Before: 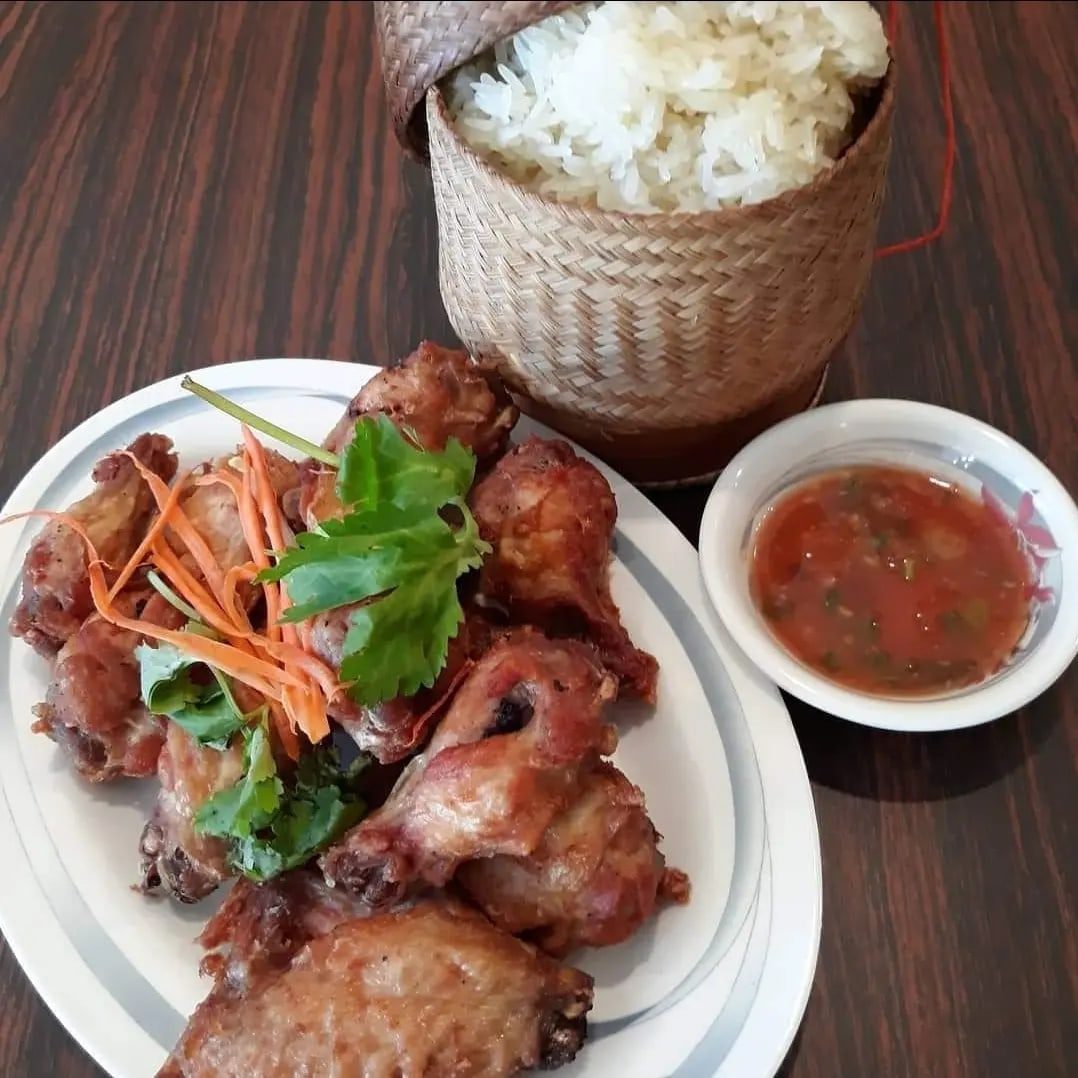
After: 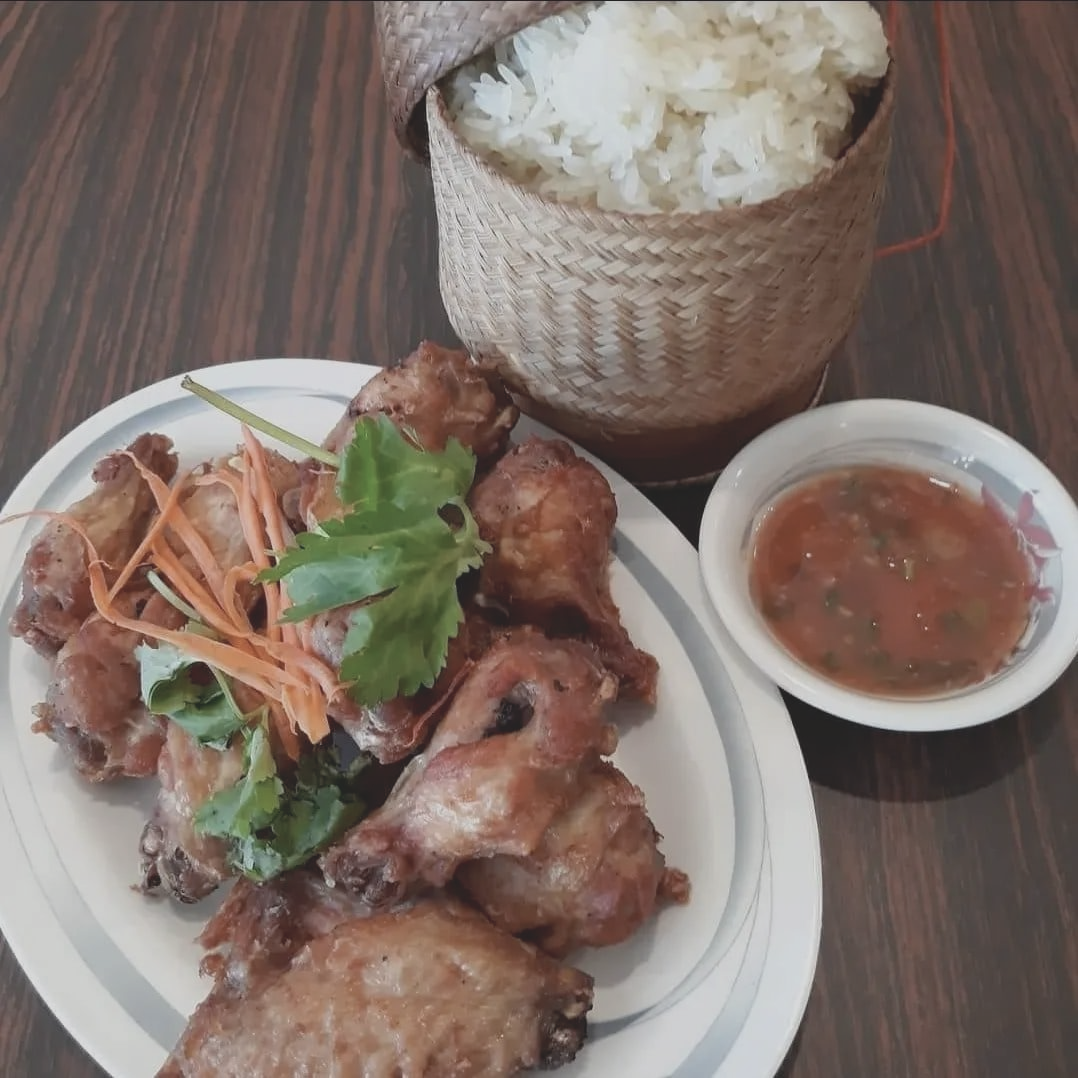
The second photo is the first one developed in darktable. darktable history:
contrast brightness saturation: contrast -0.255, saturation -0.429
